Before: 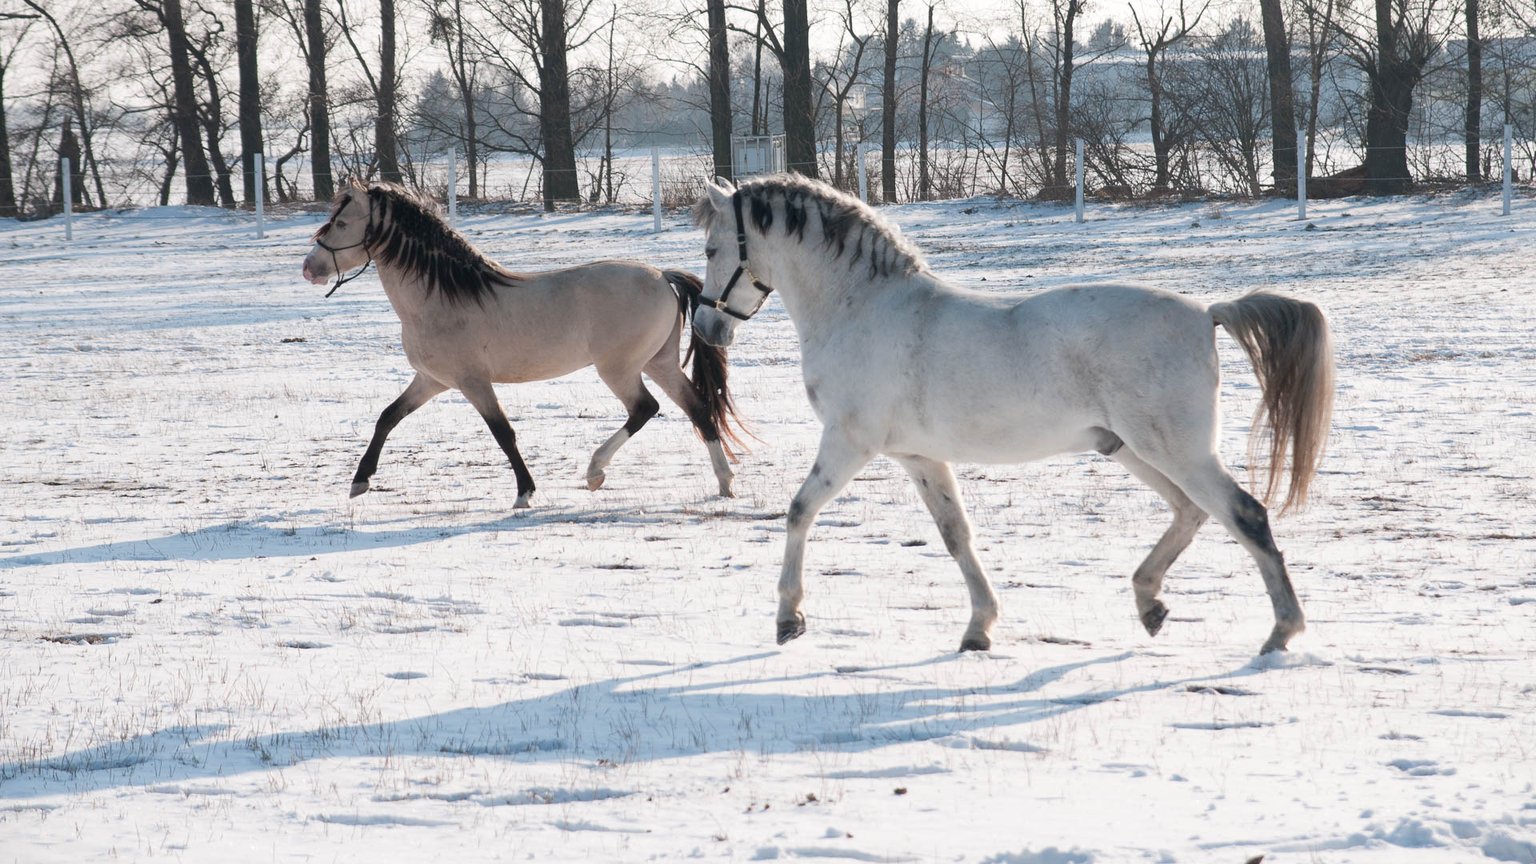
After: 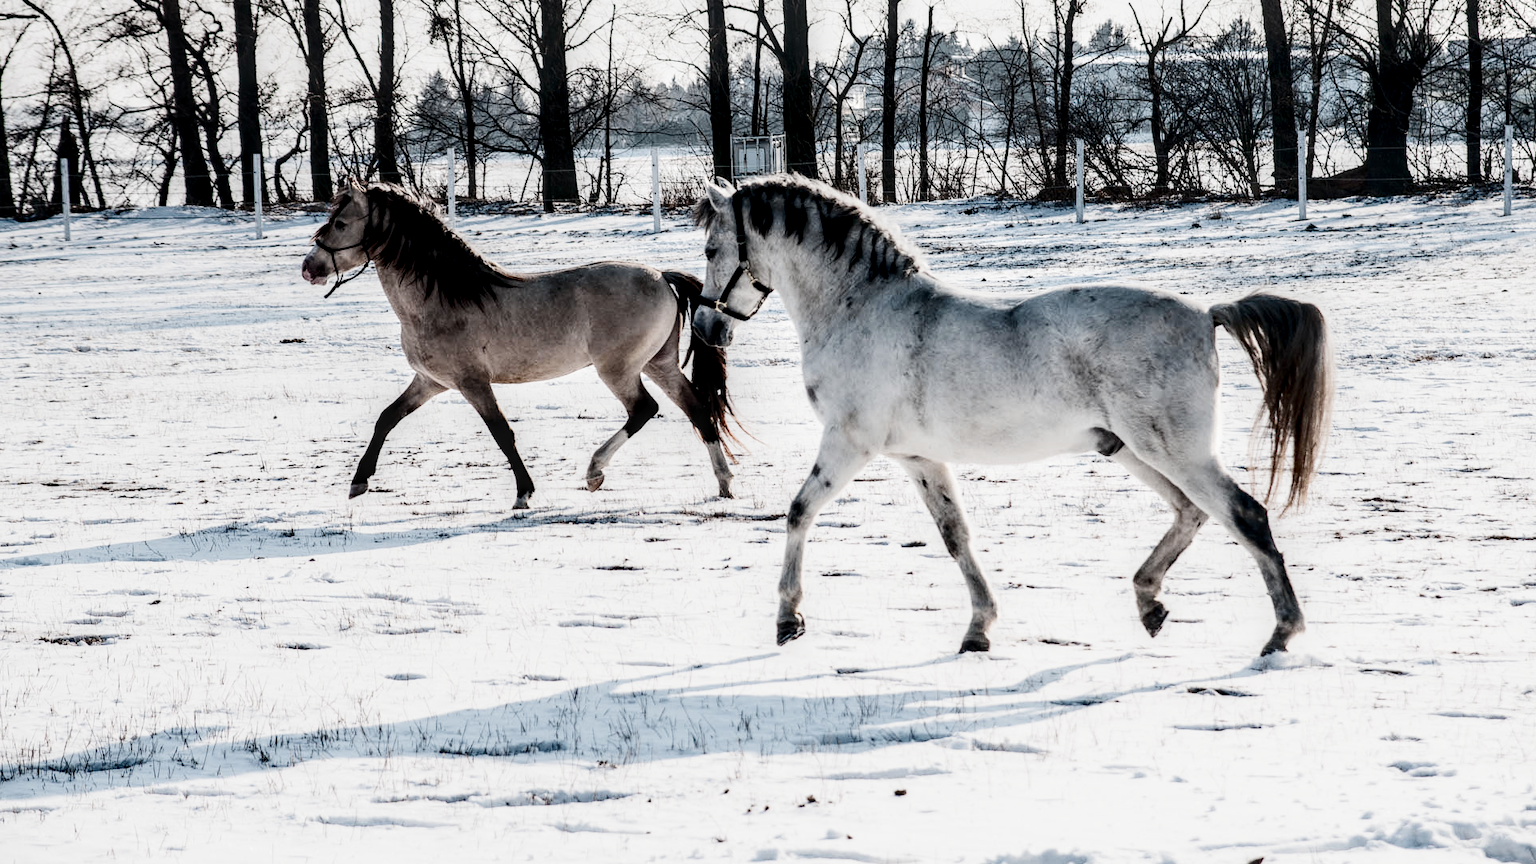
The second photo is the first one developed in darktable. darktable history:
crop: left 0.13%
contrast brightness saturation: contrast 0.481, saturation -0.085
filmic rgb: black relative exposure -5.12 EV, white relative exposure 4 EV, hardness 2.89, contrast 1.097, highlights saturation mix -20.4%, add noise in highlights 0, preserve chrominance no, color science v3 (2019), use custom middle-gray values true, contrast in highlights soft
local contrast: detail 150%
exposure: exposure -0.181 EV, compensate highlight preservation false
